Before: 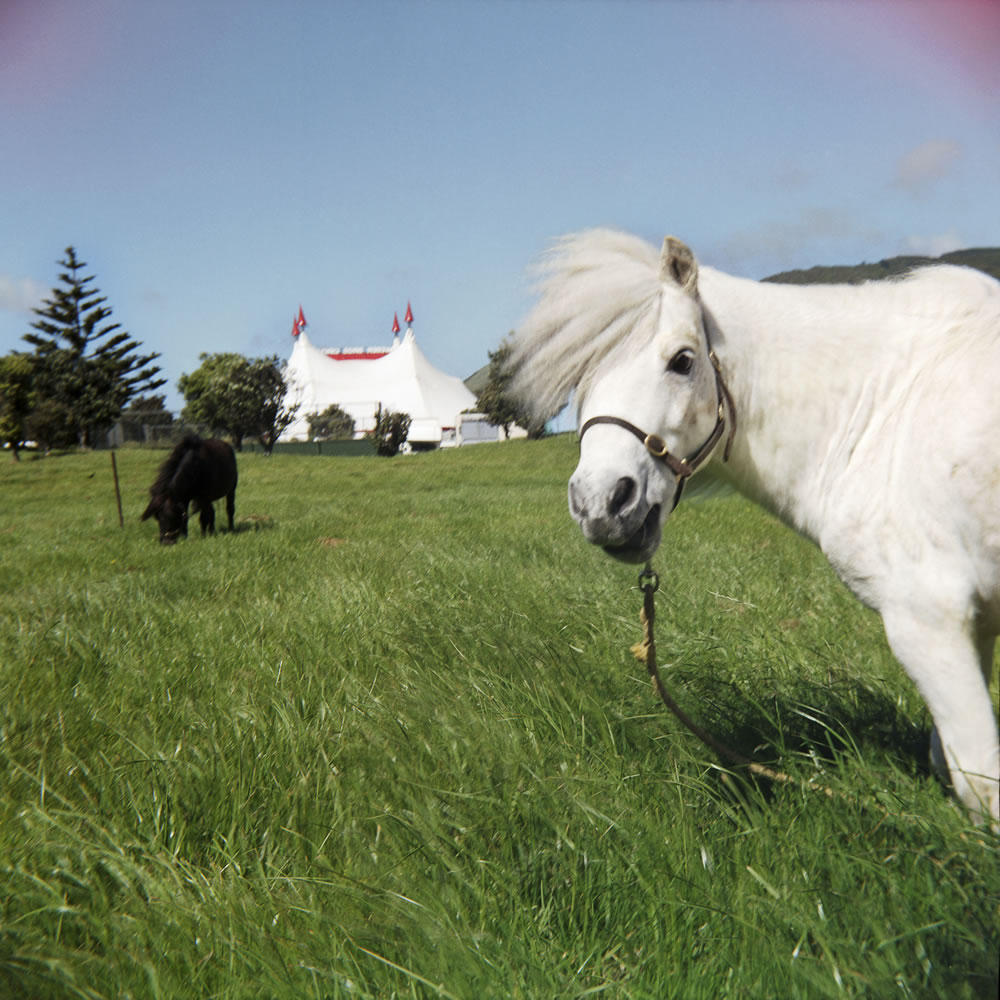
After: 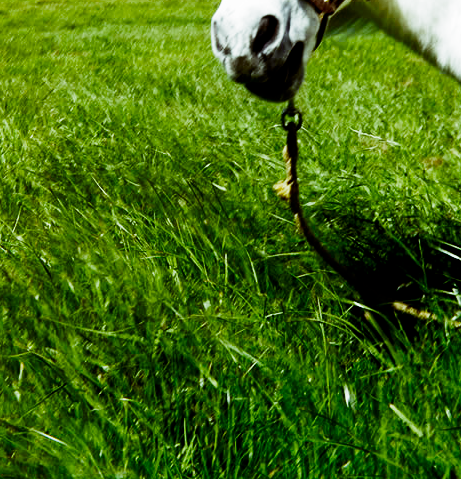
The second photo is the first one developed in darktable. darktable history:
crop: left 35.745%, top 46.206%, right 18.078%, bottom 5.814%
filmic rgb: black relative exposure -4.05 EV, white relative exposure 2.98 EV, hardness 2.98, contrast 1.39, add noise in highlights 0.001, preserve chrominance no, color science v3 (2019), use custom middle-gray values true, contrast in highlights soft
tone equalizer: -8 EV -0.386 EV, -7 EV -0.404 EV, -6 EV -0.311 EV, -5 EV -0.204 EV, -3 EV 0.248 EV, -2 EV 0.331 EV, -1 EV 0.396 EV, +0 EV 0.425 EV
contrast brightness saturation: contrast 0.196, brightness -0.109, saturation 0.096
color balance rgb: power › luminance -3.906%, power › chroma 0.565%, power › hue 41.09°, highlights gain › luminance 15.353%, highlights gain › chroma 3.947%, highlights gain › hue 209.96°, perceptual saturation grading › global saturation 30.407%
